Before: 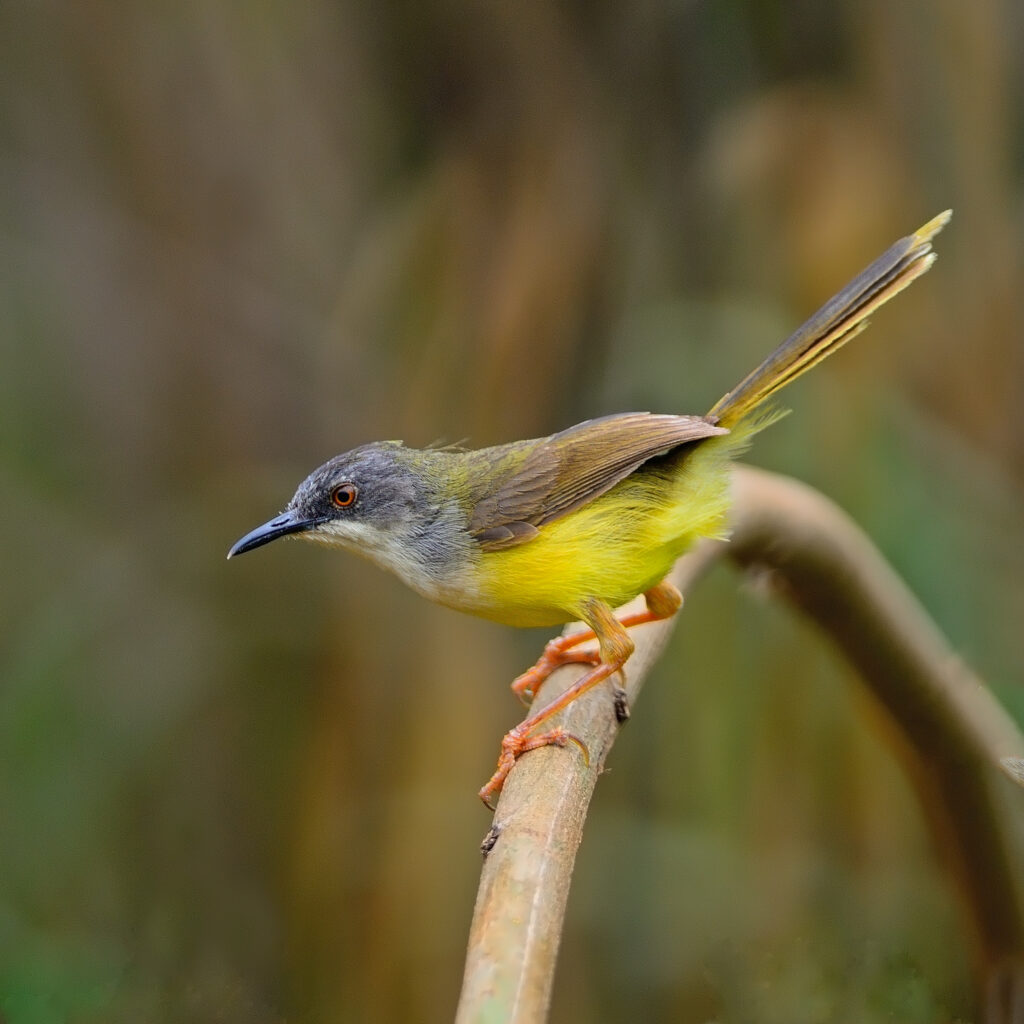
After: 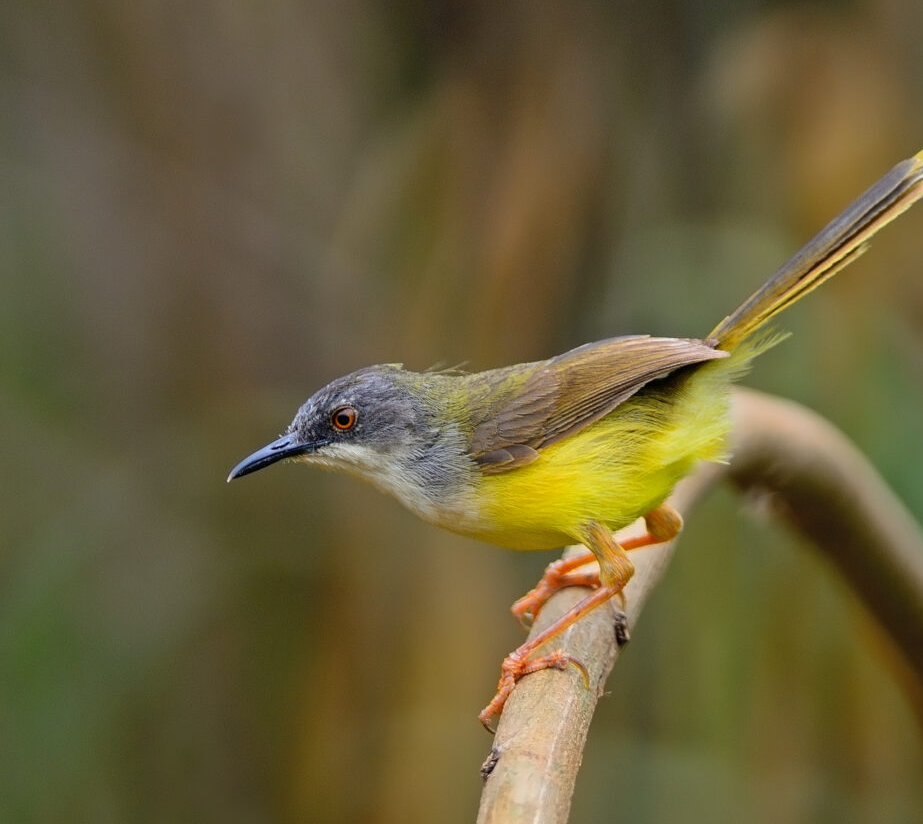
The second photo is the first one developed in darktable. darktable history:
crop: top 7.541%, right 9.779%, bottom 11.962%
